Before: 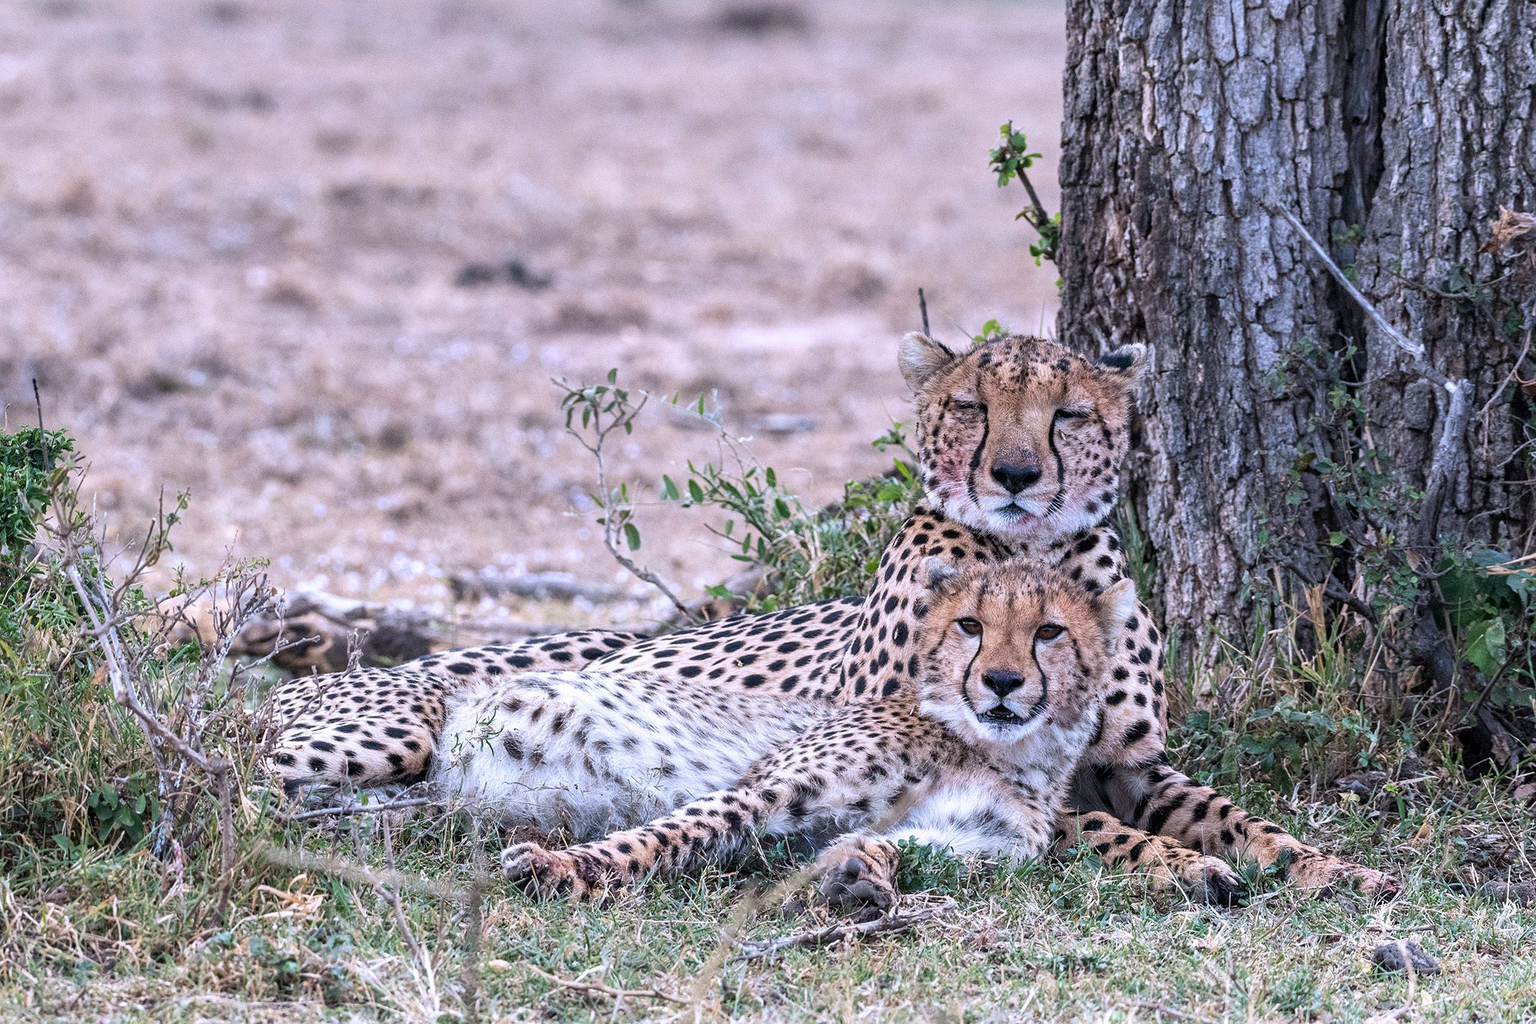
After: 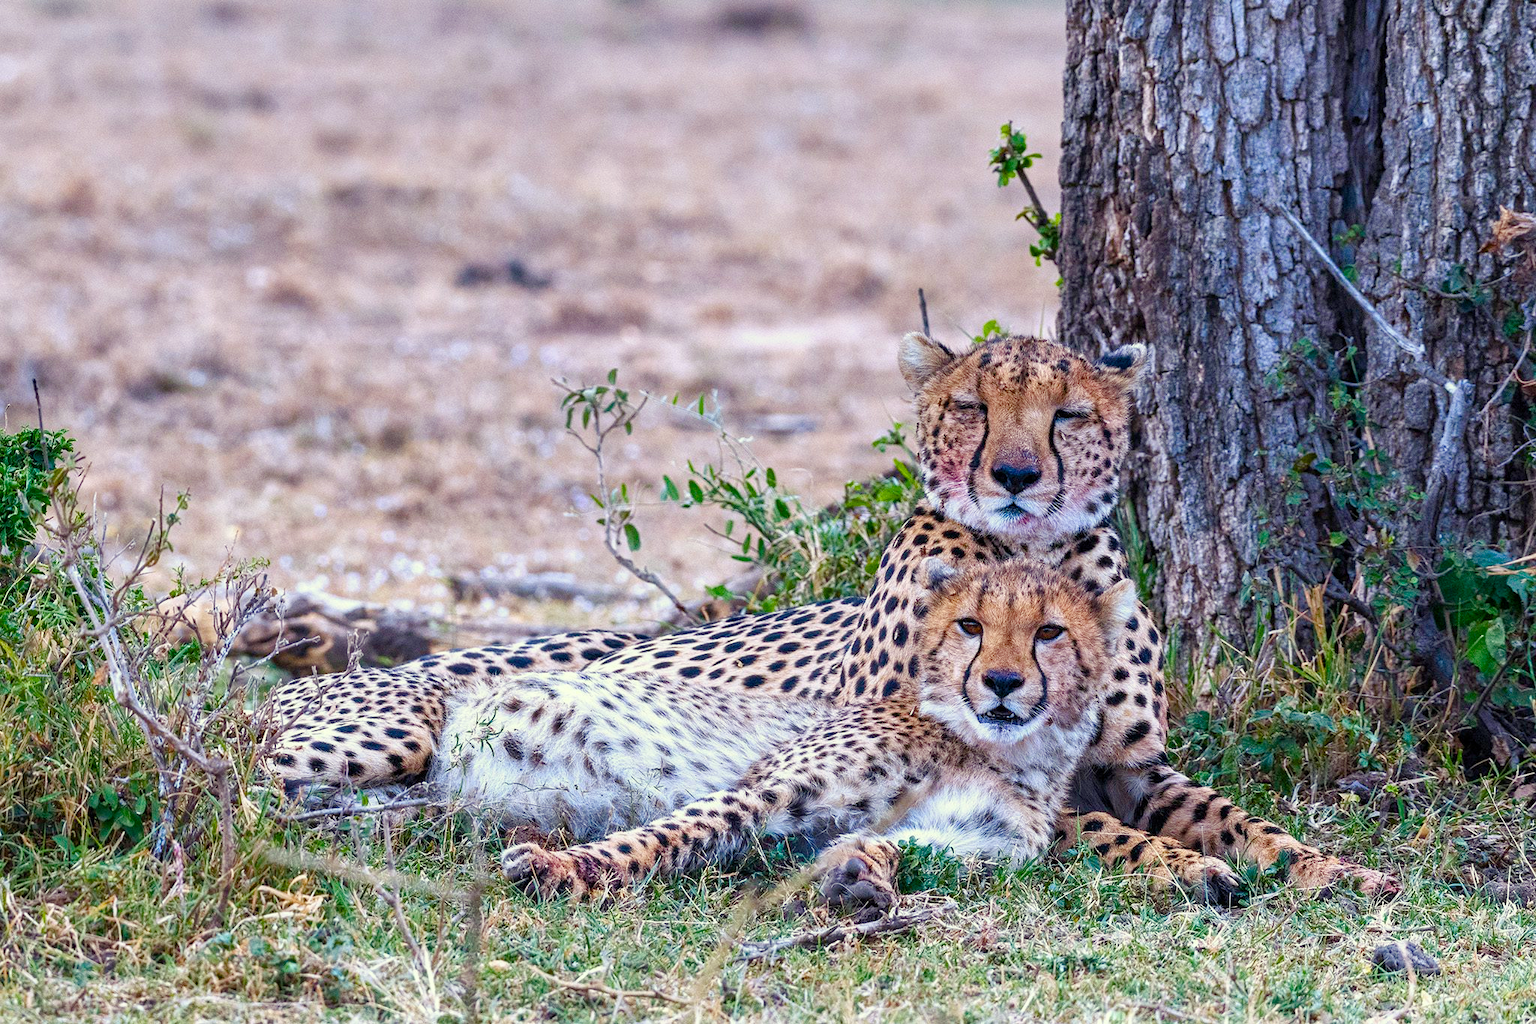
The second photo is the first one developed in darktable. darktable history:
color balance rgb: perceptual saturation grading › global saturation 24.74%, perceptual saturation grading › highlights -51.22%, perceptual saturation grading › mid-tones 19.16%, perceptual saturation grading › shadows 60.98%, global vibrance 50%
color correction: highlights a* -5.94, highlights b* 11.19
